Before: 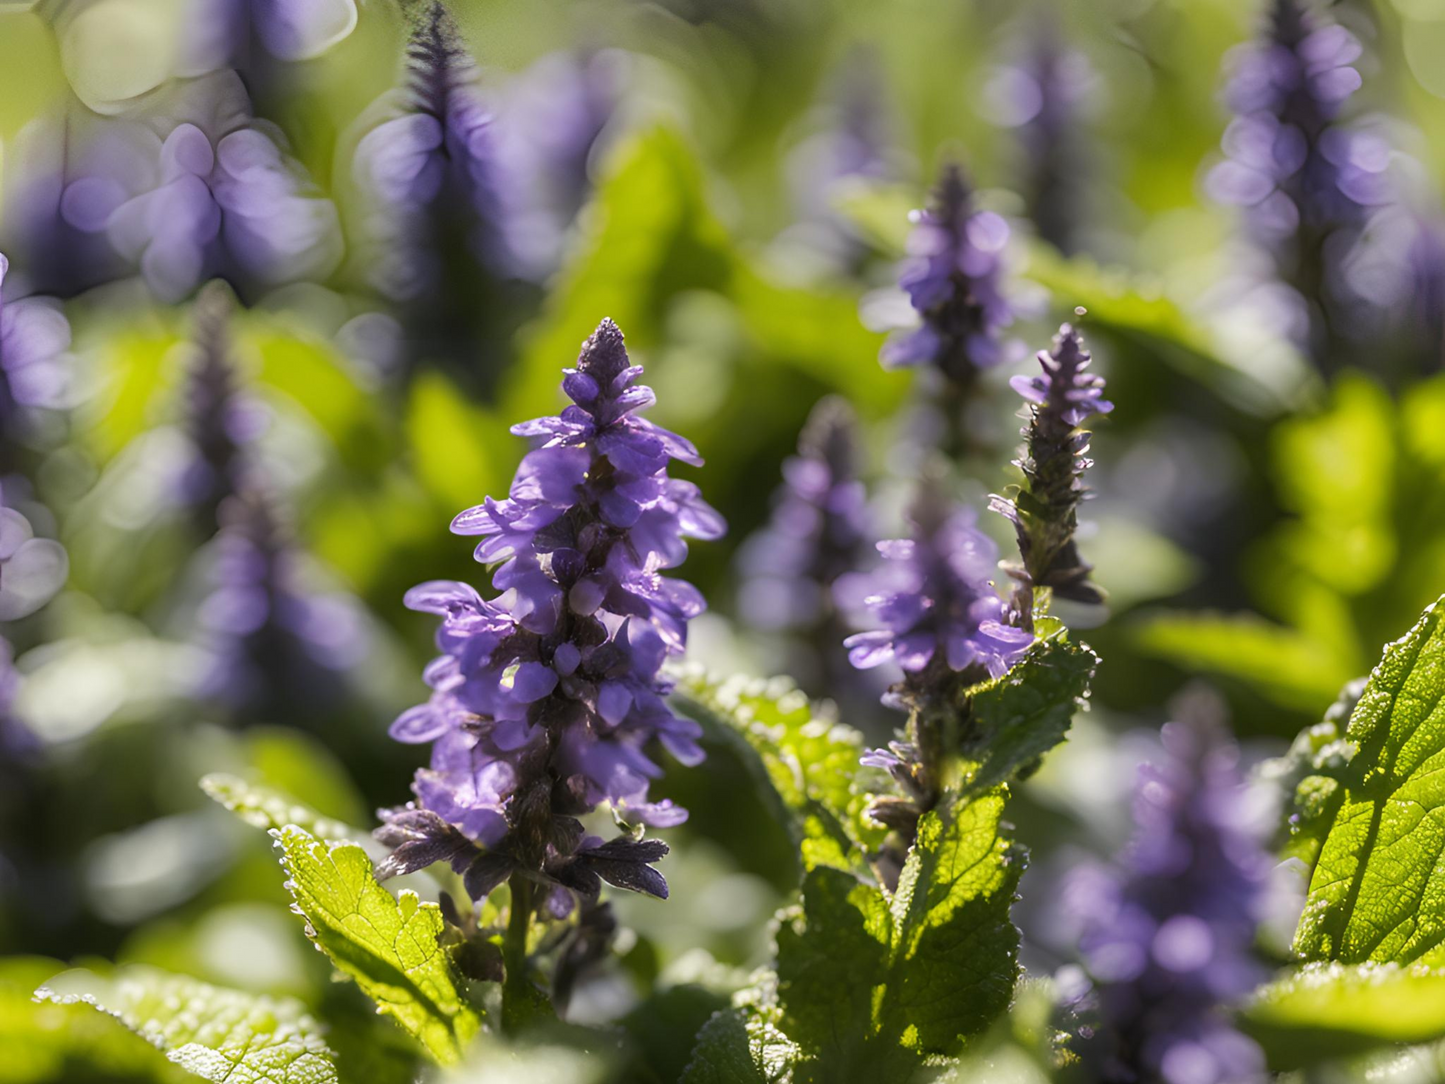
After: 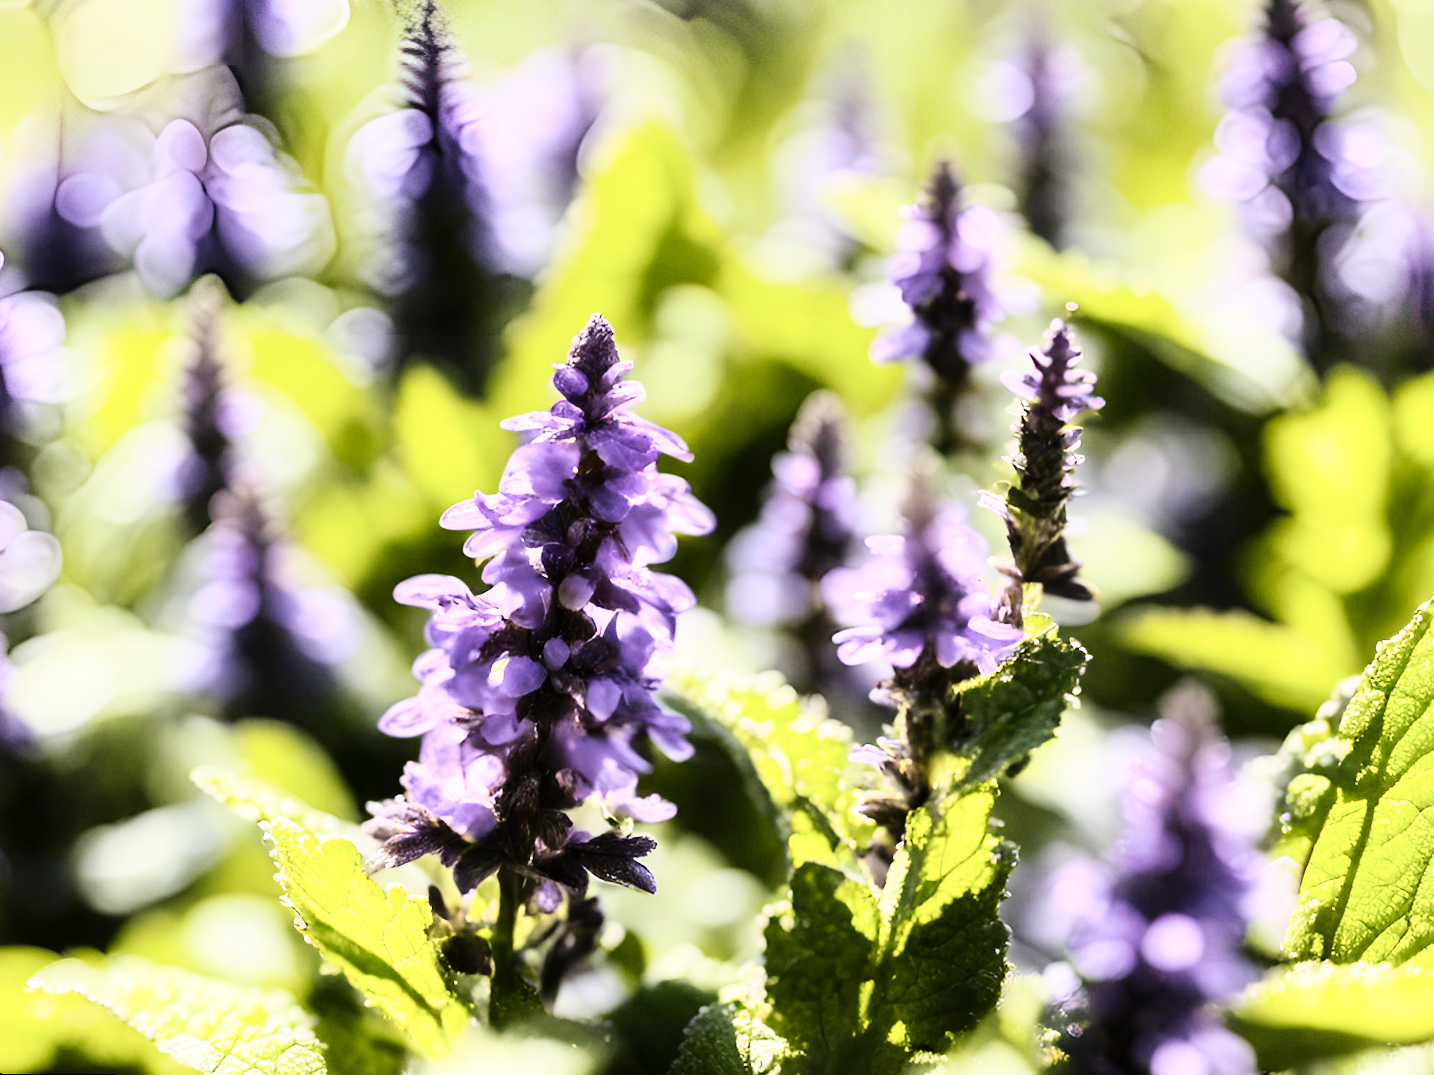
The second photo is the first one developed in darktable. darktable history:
rotate and perspective: rotation 0.192°, lens shift (horizontal) -0.015, crop left 0.005, crop right 0.996, crop top 0.006, crop bottom 0.99
exposure: black level correction 0.001, compensate highlight preservation false
rgb levels: preserve colors max RGB
rgb curve: curves: ch0 [(0, 0) (0.21, 0.15) (0.24, 0.21) (0.5, 0.75) (0.75, 0.96) (0.89, 0.99) (1, 1)]; ch1 [(0, 0.02) (0.21, 0.13) (0.25, 0.2) (0.5, 0.67) (0.75, 0.9) (0.89, 0.97) (1, 1)]; ch2 [(0, 0.02) (0.21, 0.13) (0.25, 0.2) (0.5, 0.67) (0.75, 0.9) (0.89, 0.97) (1, 1)], compensate middle gray true
tone curve: curves: ch0 [(0, 0) (0.003, 0.004) (0.011, 0.015) (0.025, 0.033) (0.044, 0.058) (0.069, 0.091) (0.1, 0.131) (0.136, 0.179) (0.177, 0.233) (0.224, 0.295) (0.277, 0.364) (0.335, 0.434) (0.399, 0.51) (0.468, 0.583) (0.543, 0.654) (0.623, 0.724) (0.709, 0.789) (0.801, 0.852) (0.898, 0.924) (1, 1)], preserve colors none
velvia: on, module defaults
